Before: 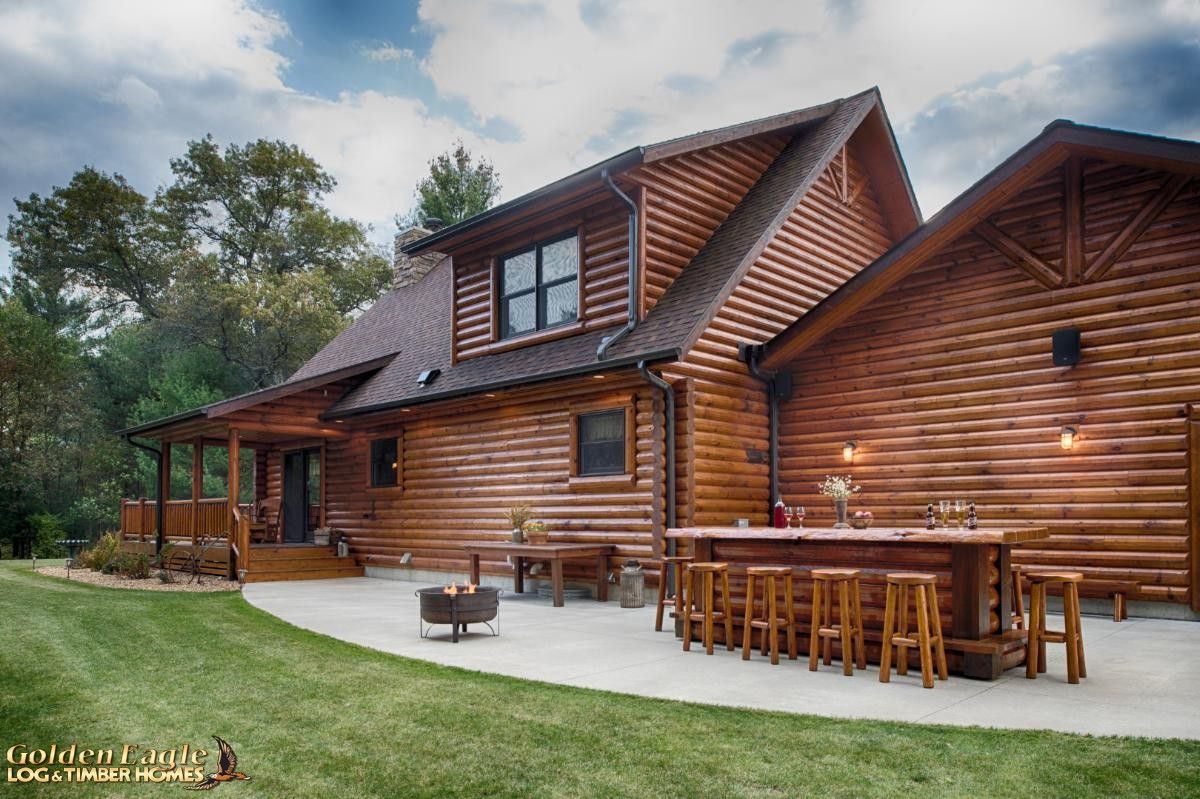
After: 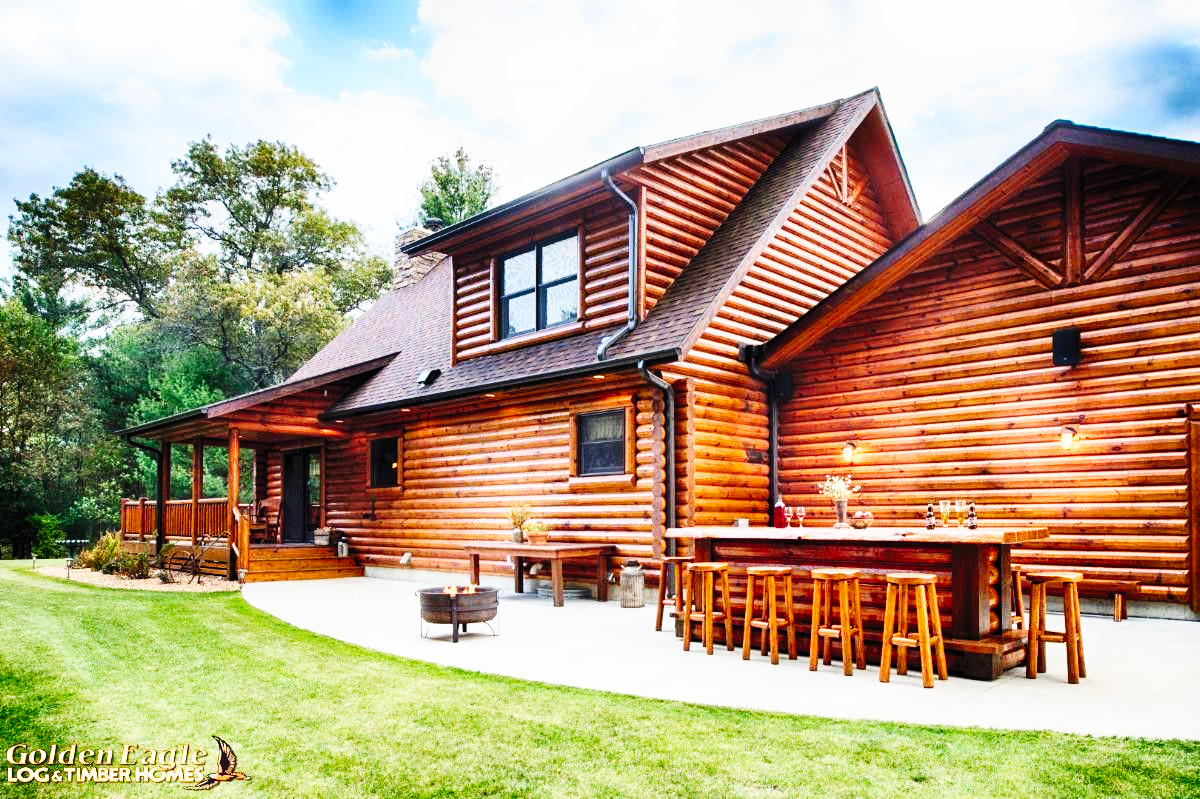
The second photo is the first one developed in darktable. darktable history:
contrast brightness saturation: contrast 0.195, brightness 0.143, saturation 0.139
base curve: curves: ch0 [(0, 0) (0, 0) (0.002, 0.001) (0.008, 0.003) (0.019, 0.011) (0.037, 0.037) (0.064, 0.11) (0.102, 0.232) (0.152, 0.379) (0.216, 0.524) (0.296, 0.665) (0.394, 0.789) (0.512, 0.881) (0.651, 0.945) (0.813, 0.986) (1, 1)], preserve colors none
